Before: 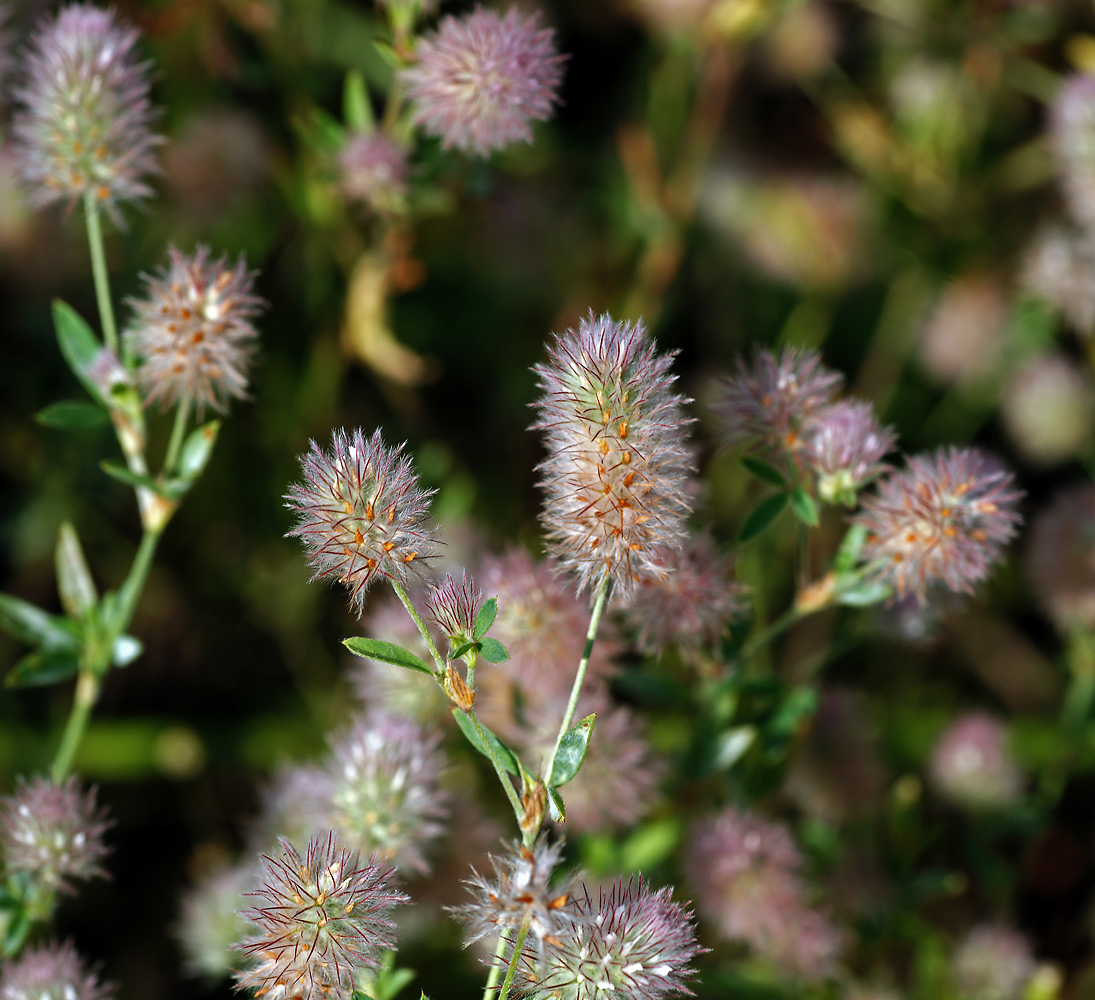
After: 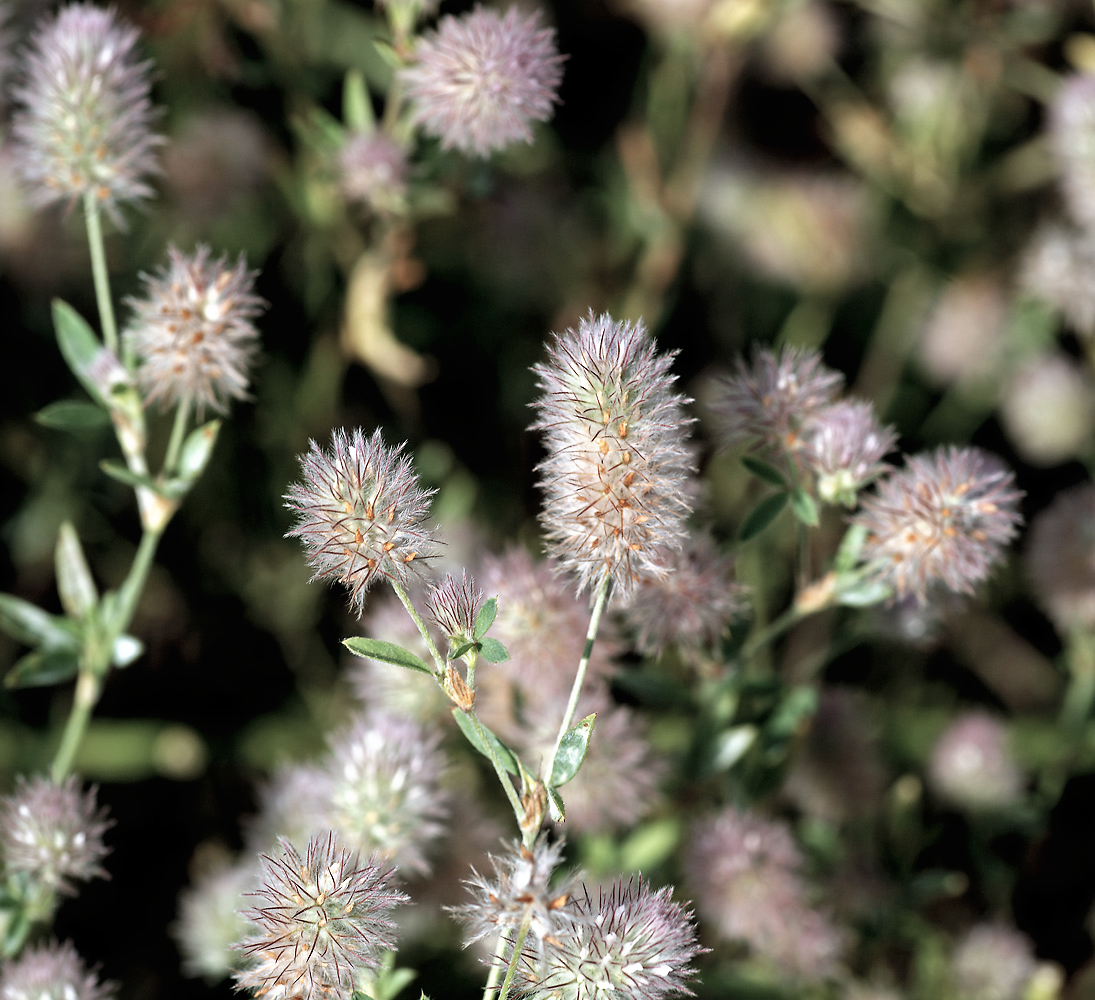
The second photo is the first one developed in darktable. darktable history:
contrast brightness saturation: brightness 0.18, saturation -0.5
tone curve: curves: ch0 [(0, 0) (0.003, 0) (0.011, 0.001) (0.025, 0.003) (0.044, 0.004) (0.069, 0.007) (0.1, 0.01) (0.136, 0.033) (0.177, 0.082) (0.224, 0.141) (0.277, 0.208) (0.335, 0.282) (0.399, 0.363) (0.468, 0.451) (0.543, 0.545) (0.623, 0.647) (0.709, 0.756) (0.801, 0.87) (0.898, 0.972) (1, 1)], preserve colors none
